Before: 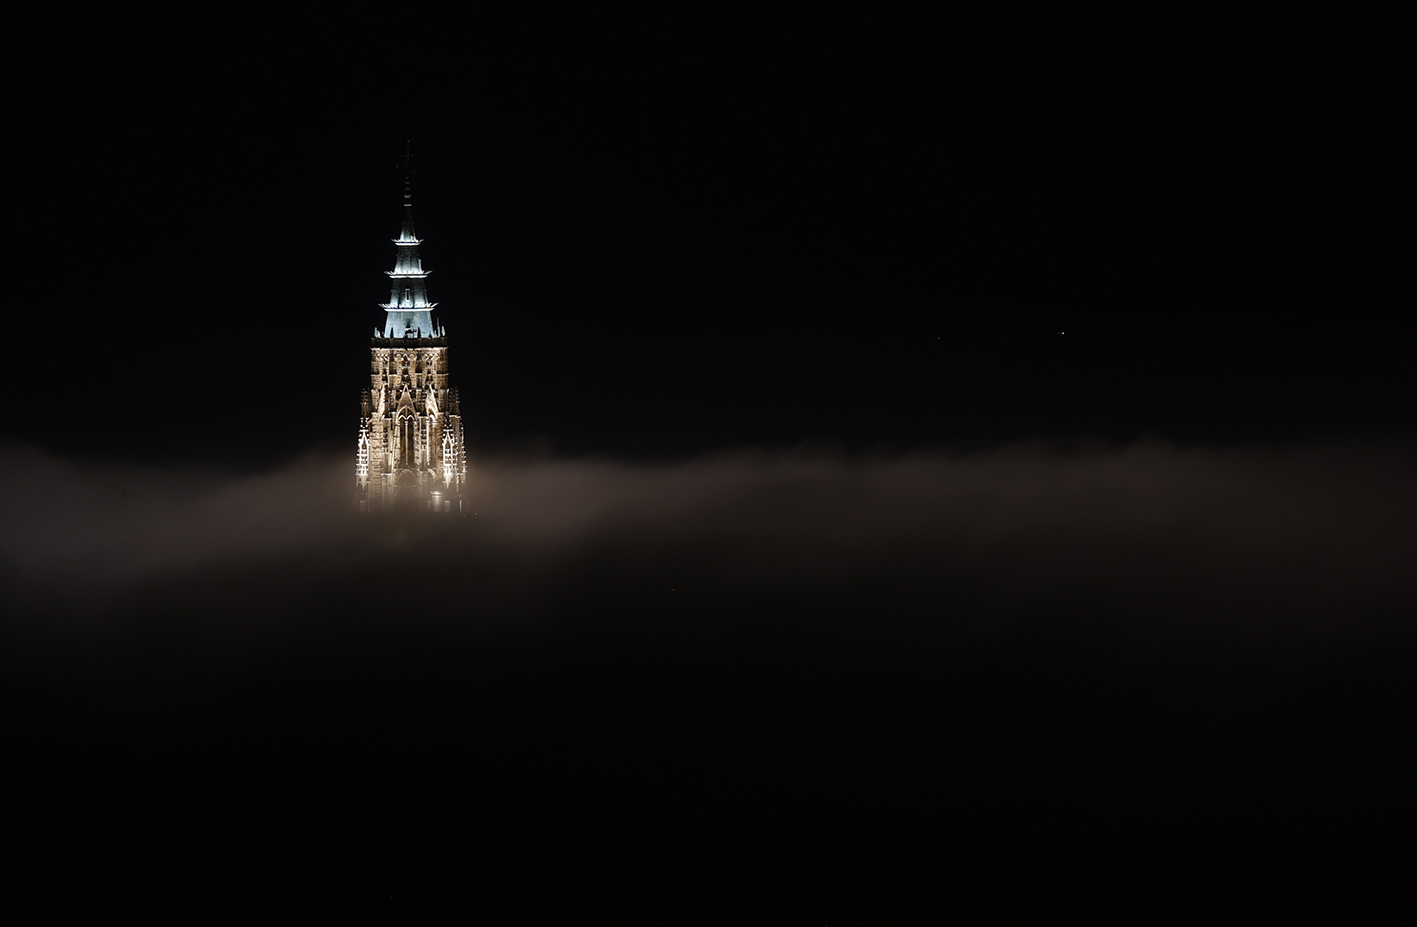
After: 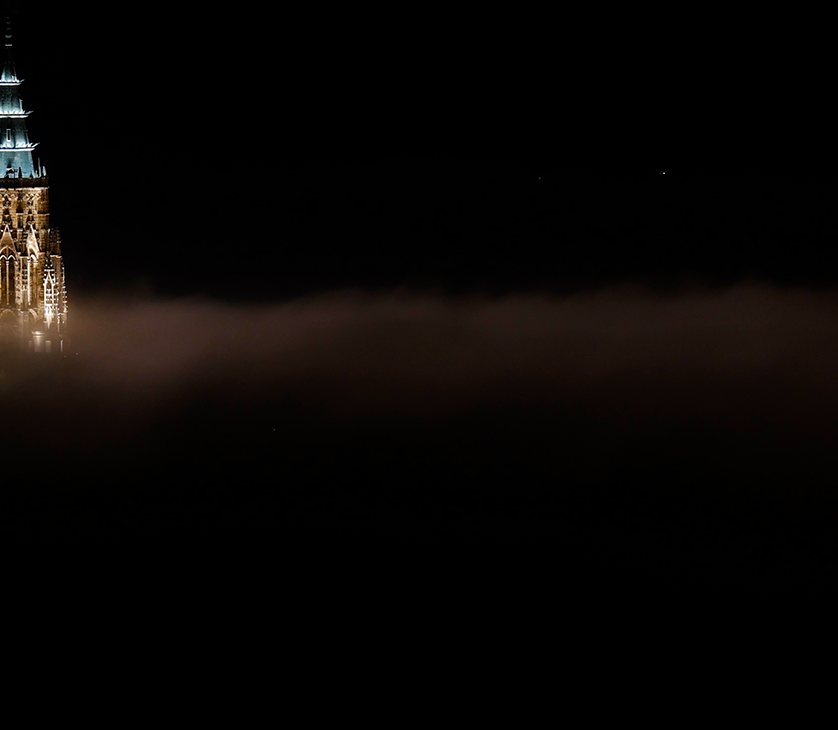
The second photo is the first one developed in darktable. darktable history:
crop and rotate: left 28.204%, top 17.348%, right 12.655%, bottom 3.845%
color balance rgb: perceptual saturation grading › global saturation 31.301%, global vibrance 40.454%
color zones: curves: ch0 [(0, 0.5) (0.125, 0.4) (0.25, 0.5) (0.375, 0.4) (0.5, 0.4) (0.625, 0.35) (0.75, 0.35) (0.875, 0.5)]; ch1 [(0, 0.35) (0.125, 0.45) (0.25, 0.35) (0.375, 0.35) (0.5, 0.35) (0.625, 0.35) (0.75, 0.45) (0.875, 0.35)]; ch2 [(0, 0.6) (0.125, 0.5) (0.25, 0.5) (0.375, 0.6) (0.5, 0.6) (0.625, 0.5) (0.75, 0.5) (0.875, 0.5)]
